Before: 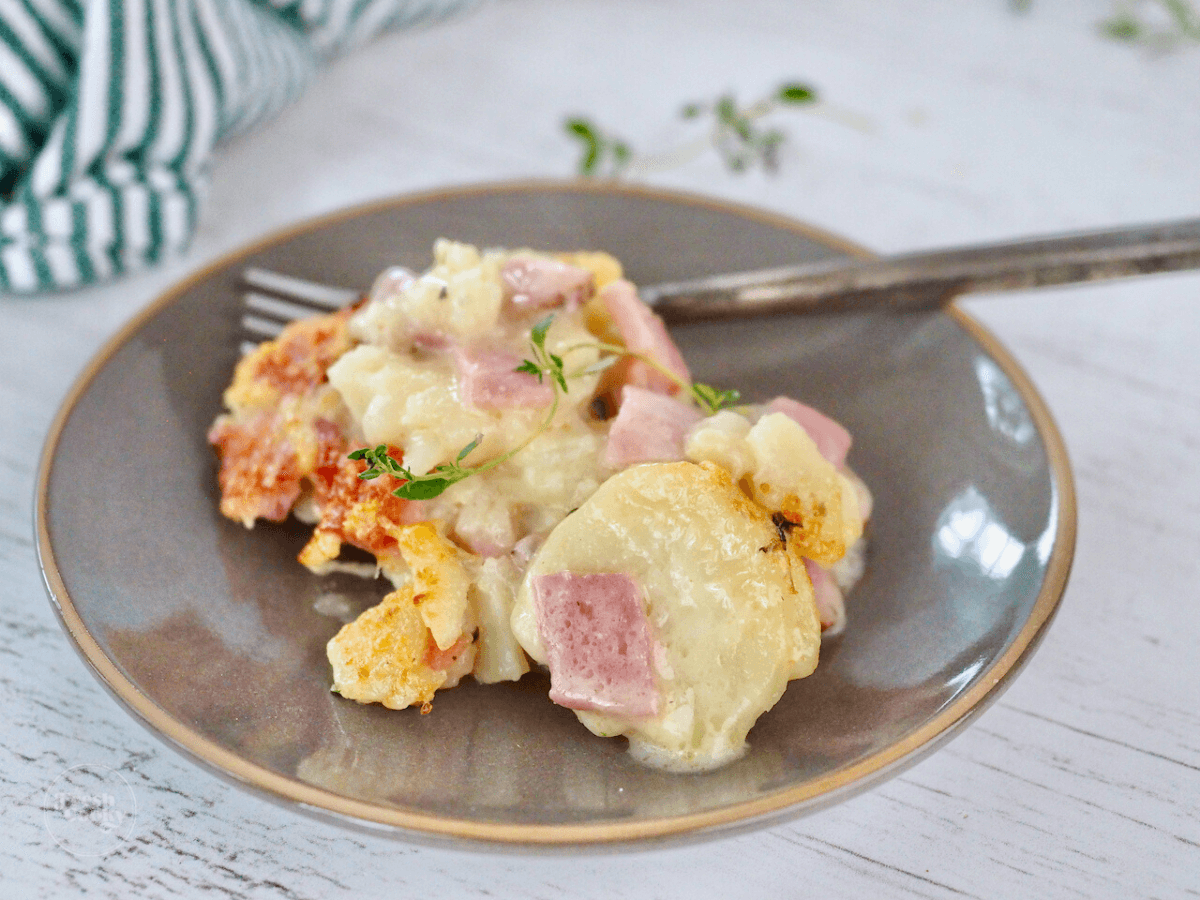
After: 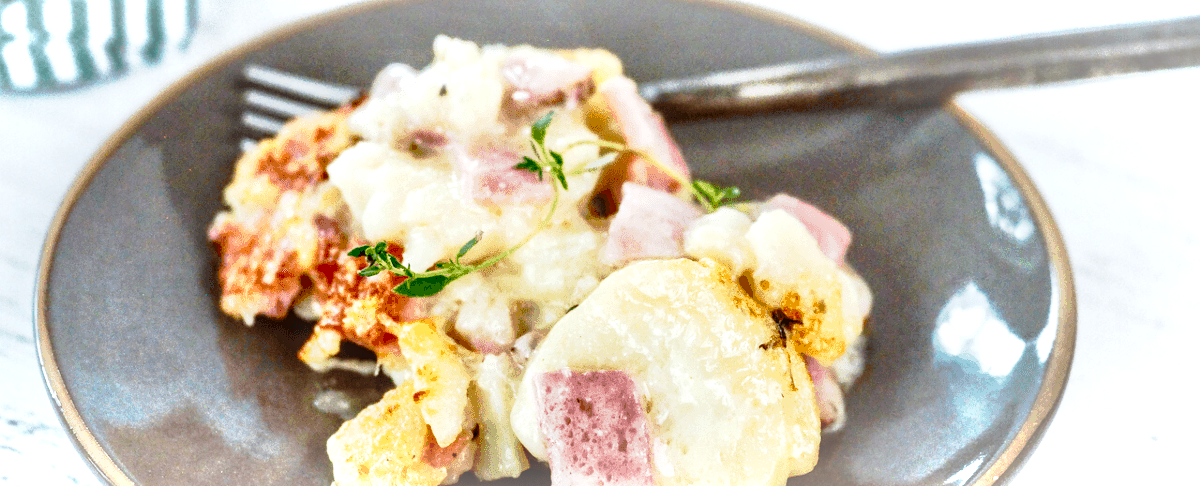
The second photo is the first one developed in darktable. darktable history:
crop and rotate: top 22.645%, bottom 23.271%
color calibration: illuminant Planckian (black body), adaptation linear Bradford (ICC v4), x 0.36, y 0.366, temperature 4512.12 K
local contrast: on, module defaults
shadows and highlights: shadows 32.36, highlights -32.27, soften with gaussian
tone curve: curves: ch0 [(0, 0) (0.105, 0.068) (0.195, 0.162) (0.283, 0.283) (0.384, 0.404) (0.485, 0.531) (0.638, 0.681) (0.795, 0.879) (1, 0.977)]; ch1 [(0, 0) (0.161, 0.092) (0.35, 0.33) (0.379, 0.401) (0.456, 0.469) (0.504, 0.5) (0.512, 0.514) (0.58, 0.597) (0.635, 0.646) (1, 1)]; ch2 [(0, 0) (0.371, 0.362) (0.437, 0.437) (0.5, 0.5) (0.53, 0.523) (0.56, 0.58) (0.622, 0.606) (1, 1)], preserve colors none
color balance rgb: shadows lift › hue 84.78°, perceptual saturation grading › global saturation 20%, perceptual saturation grading › highlights -49.483%, perceptual saturation grading › shadows 26.005%, perceptual brilliance grading › highlights 16.214%, perceptual brilliance grading › mid-tones 5.991%, perceptual brilliance grading › shadows -15.631%, global vibrance 20%
vignetting: brightness 0.286, saturation 0.003, center (-0.116, -0.007), automatic ratio true
